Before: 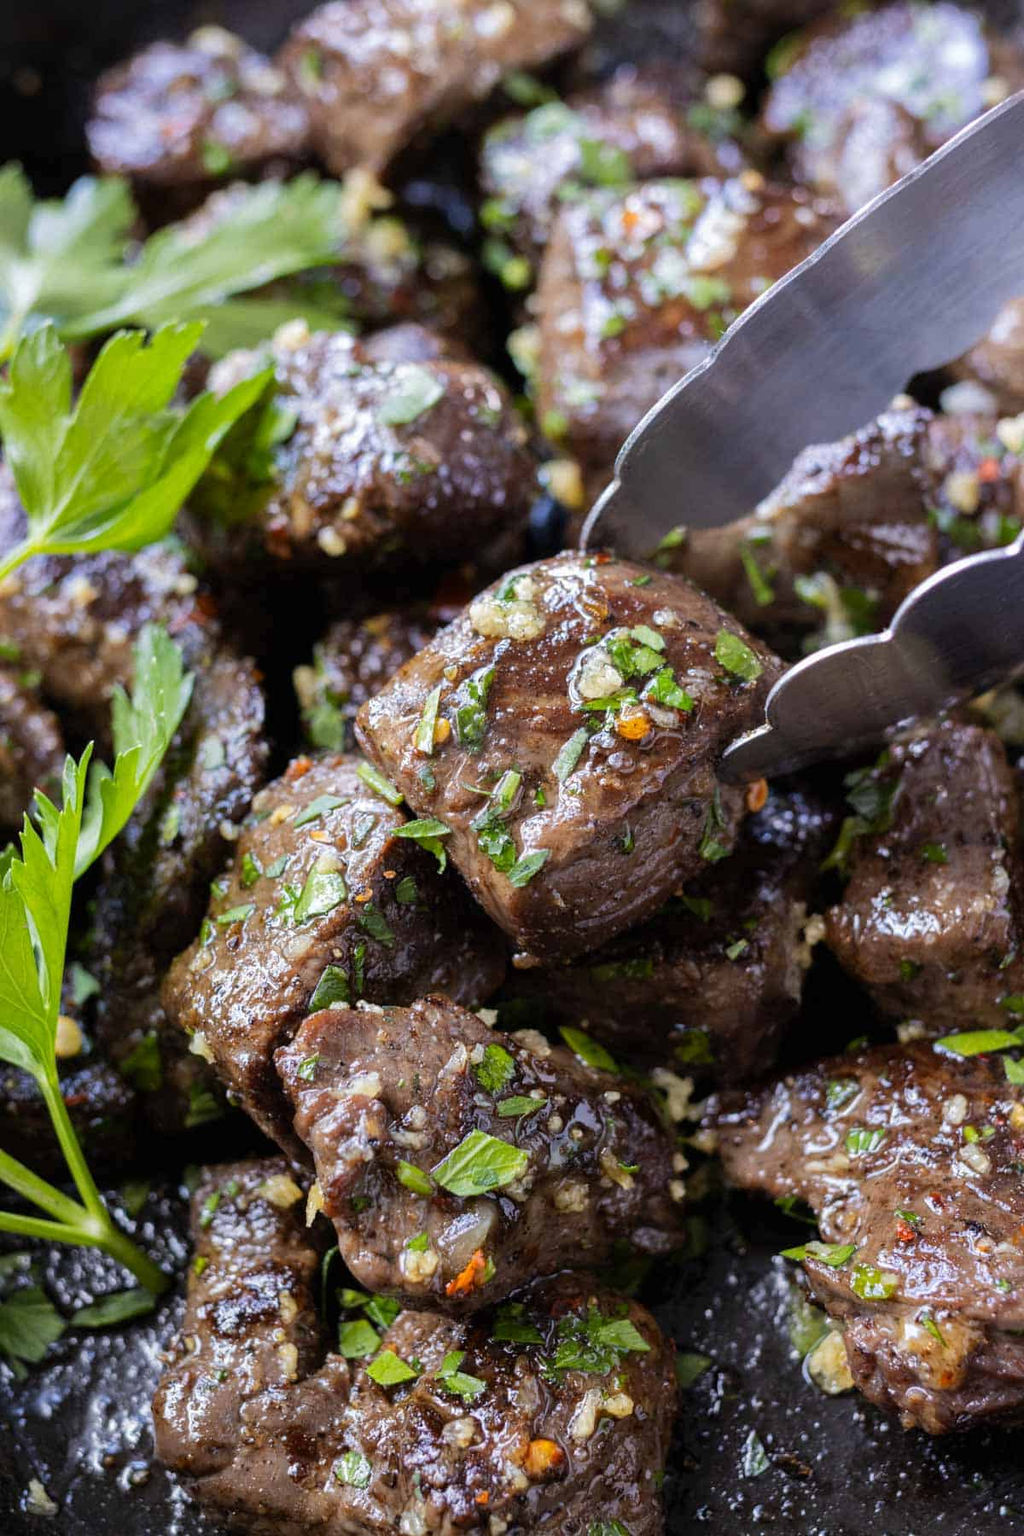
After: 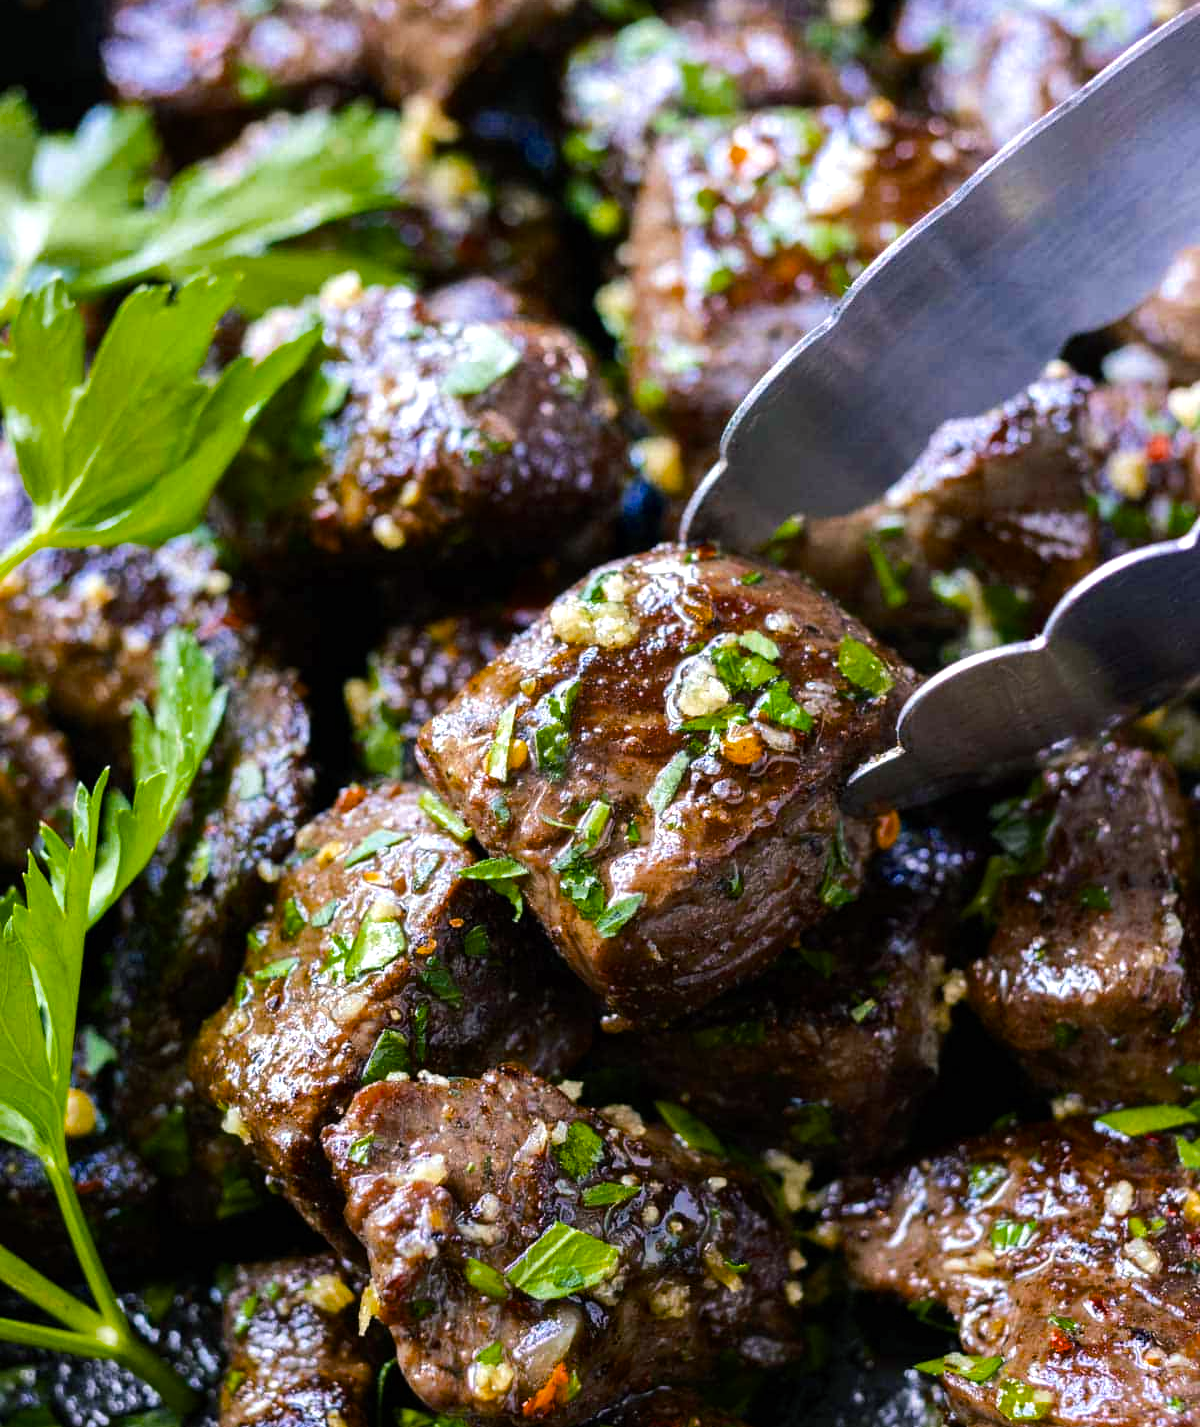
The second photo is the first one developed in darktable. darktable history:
tone equalizer: -8 EV -0.441 EV, -7 EV -0.39 EV, -6 EV -0.333 EV, -5 EV -0.251 EV, -3 EV 0.207 EV, -2 EV 0.314 EV, -1 EV 0.397 EV, +0 EV 0.387 EV, edges refinement/feathering 500, mask exposure compensation -1.57 EV, preserve details no
crop and rotate: top 5.668%, bottom 15.004%
color balance rgb: shadows lift › luminance -7.934%, shadows lift › chroma 2.167%, shadows lift › hue 162.44°, perceptual saturation grading › global saturation 30.809%, global vibrance 16.821%, saturation formula JzAzBz (2021)
